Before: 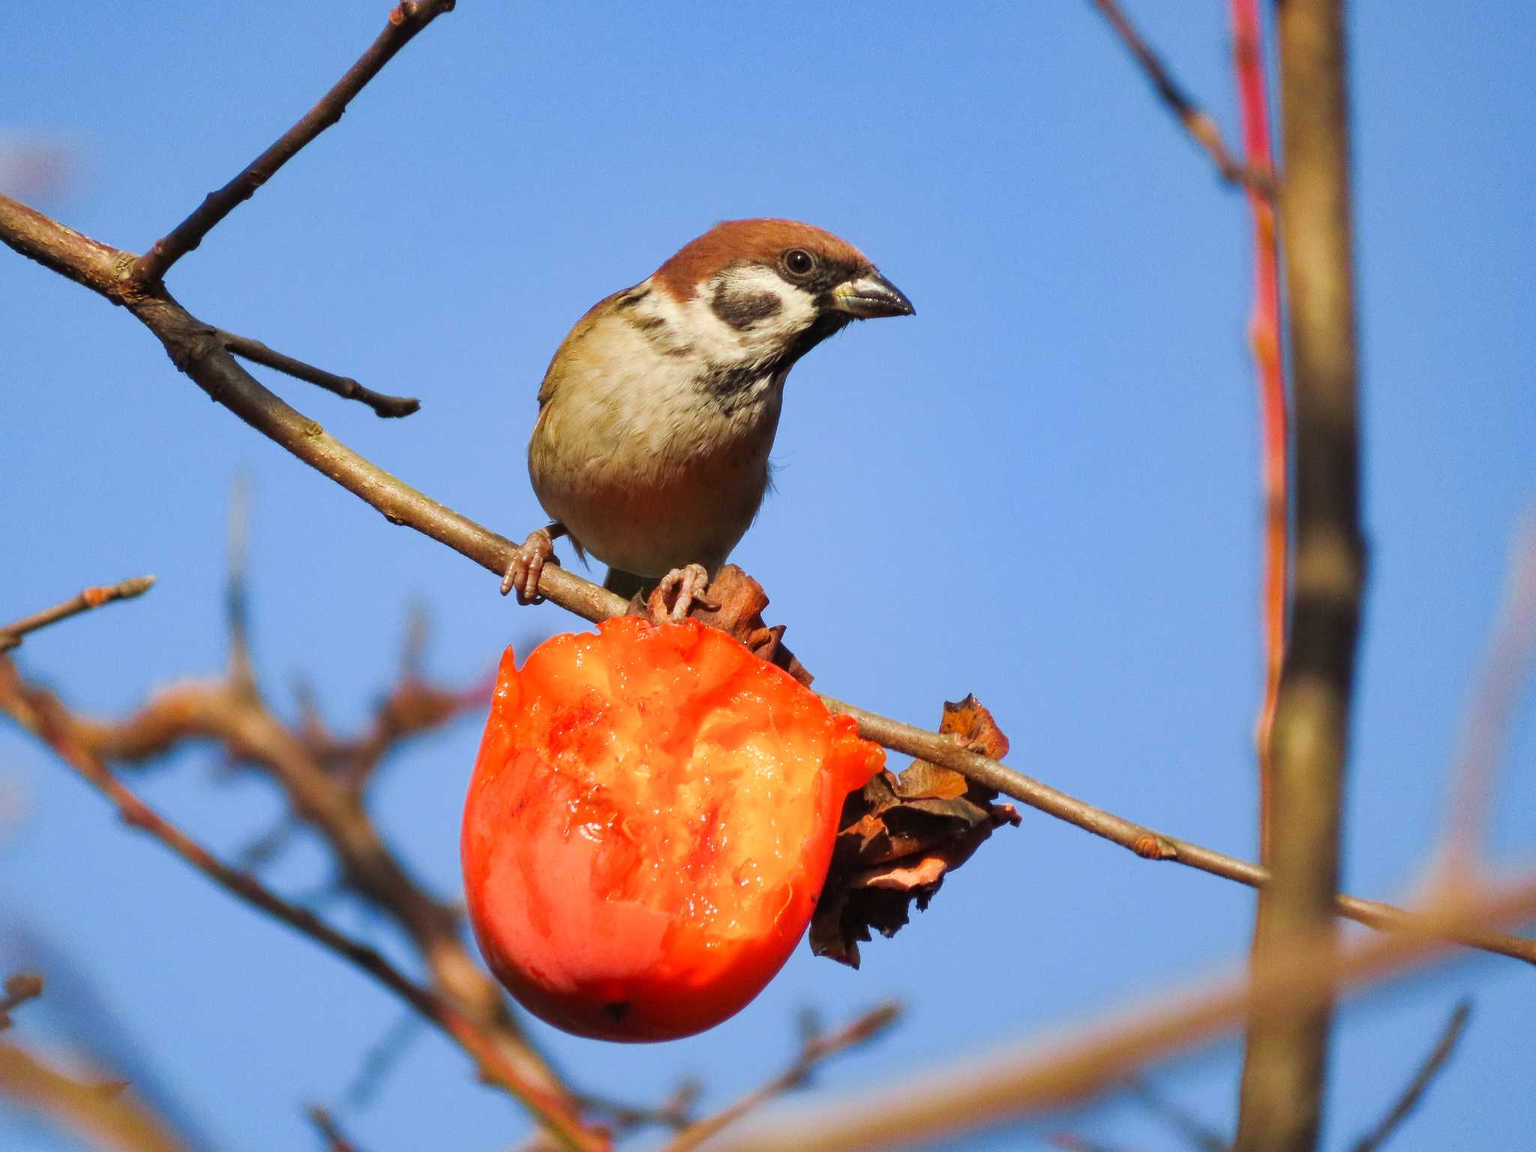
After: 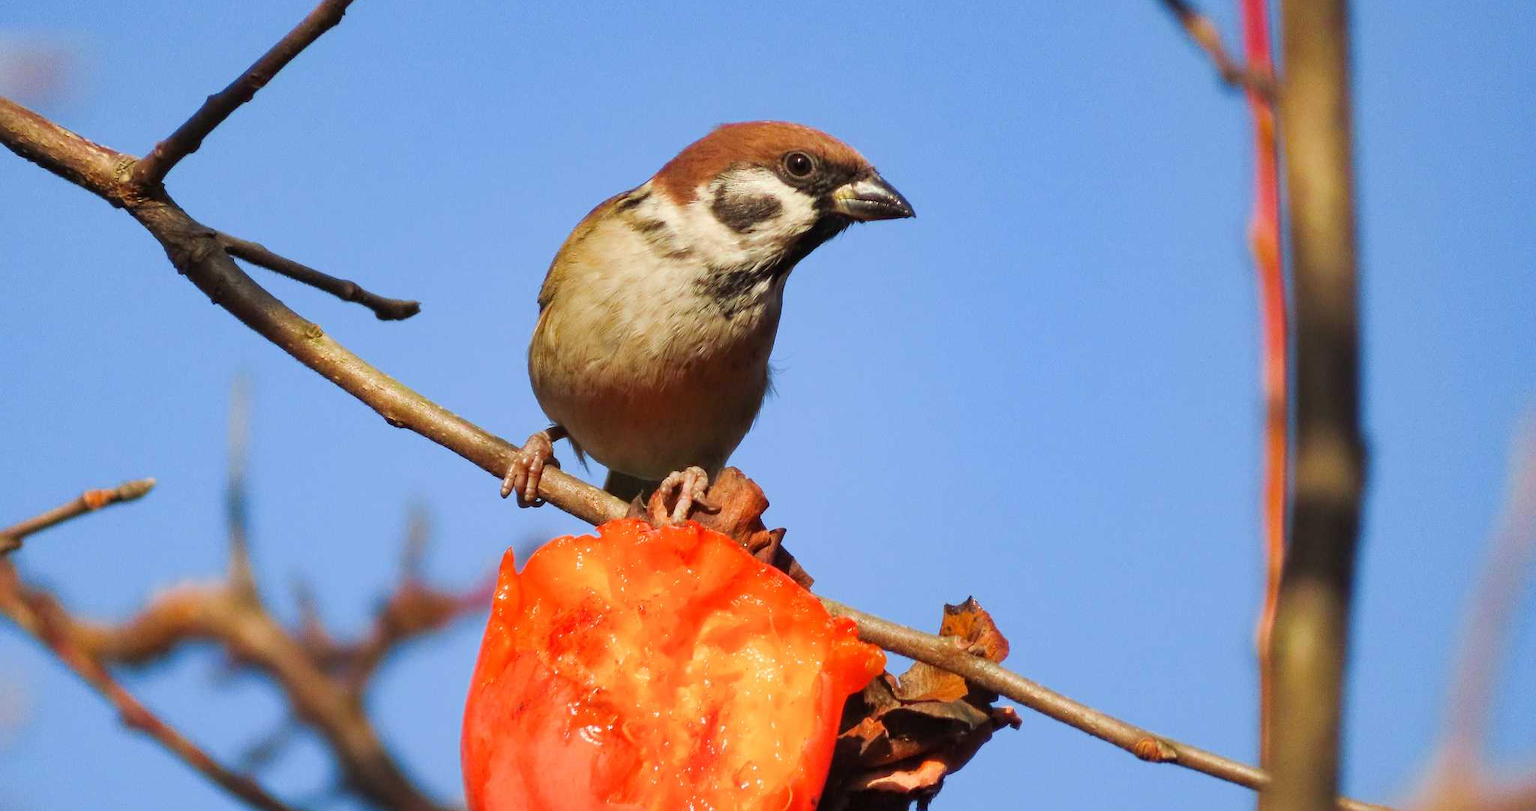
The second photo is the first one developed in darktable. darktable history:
crop and rotate: top 8.528%, bottom 20.999%
